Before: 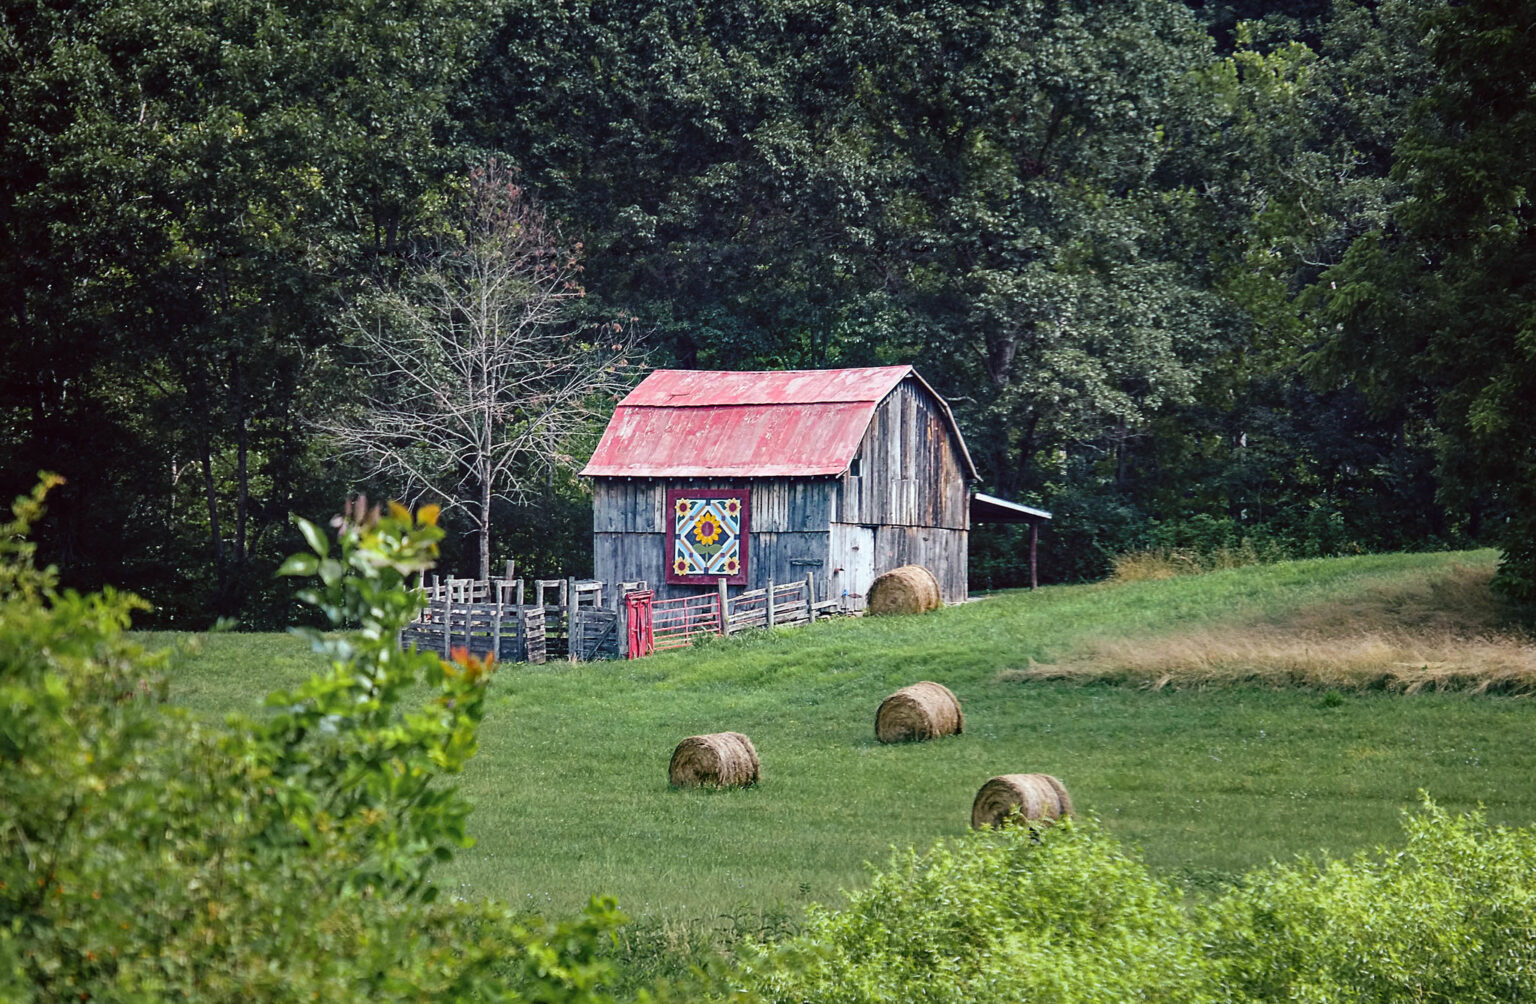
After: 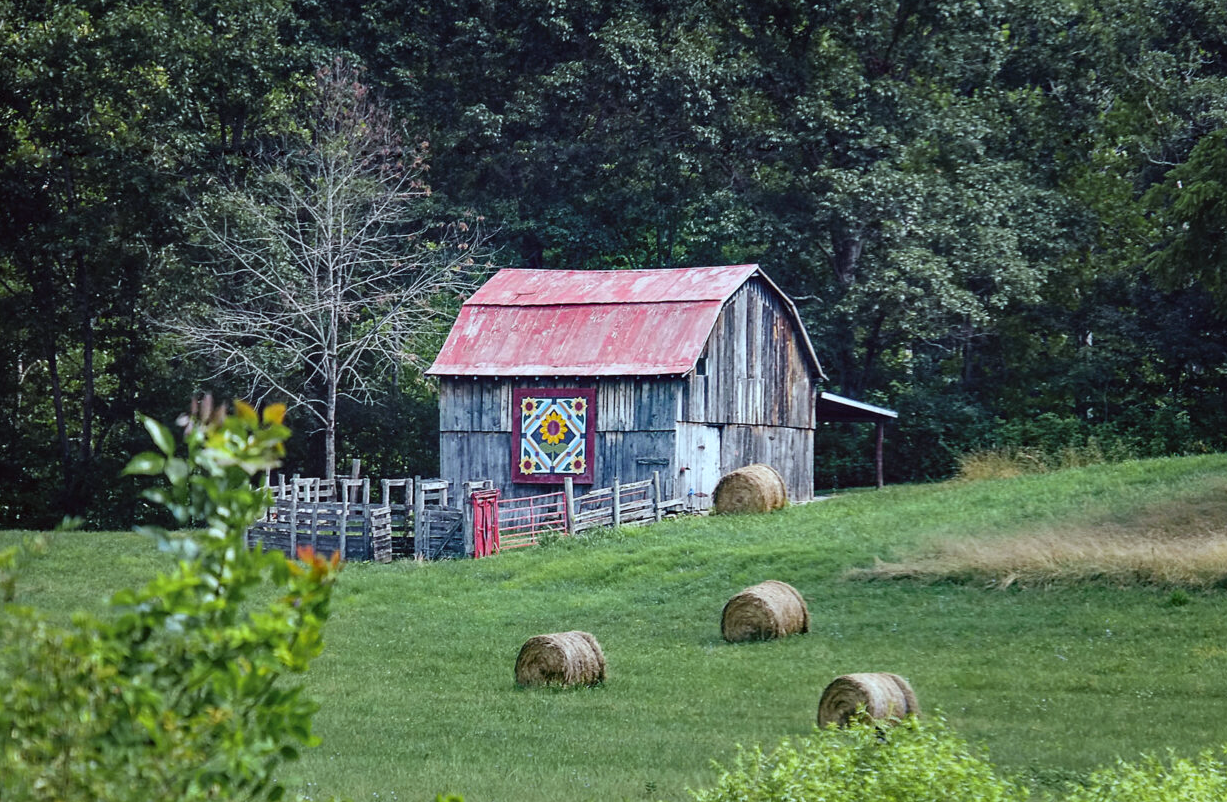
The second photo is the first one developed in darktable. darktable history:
crop and rotate: left 10.071%, top 10.071%, right 10.02%, bottom 10.02%
white balance: red 0.925, blue 1.046
